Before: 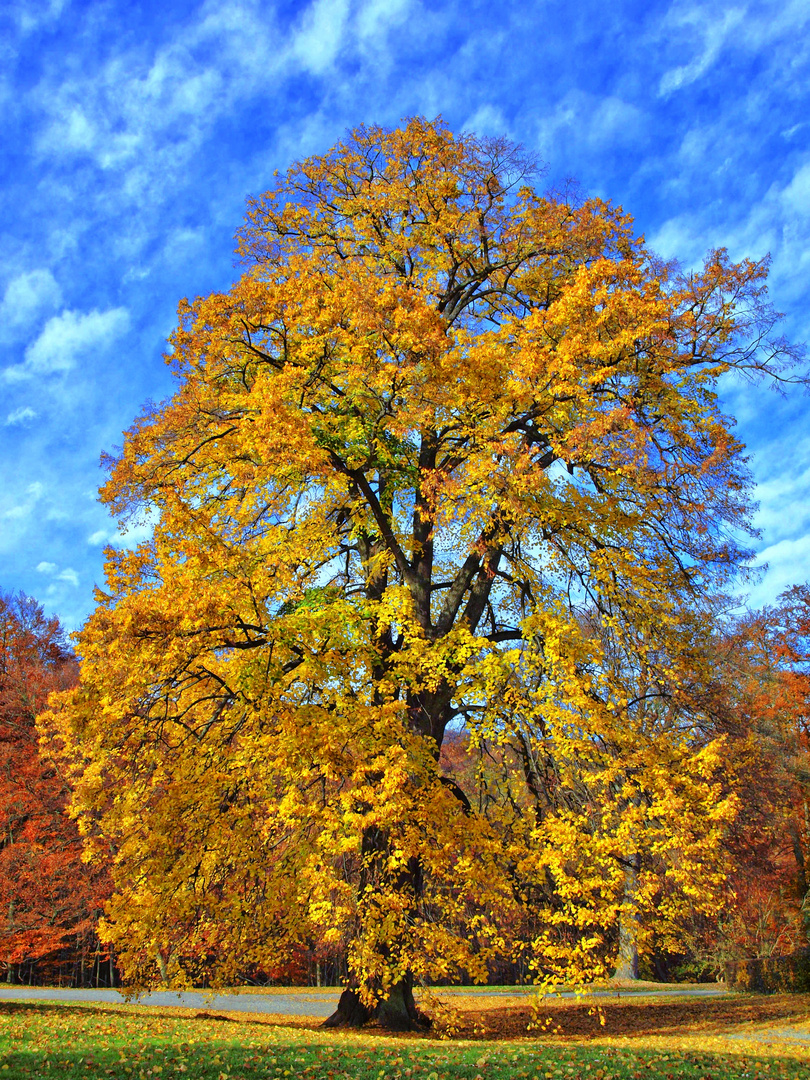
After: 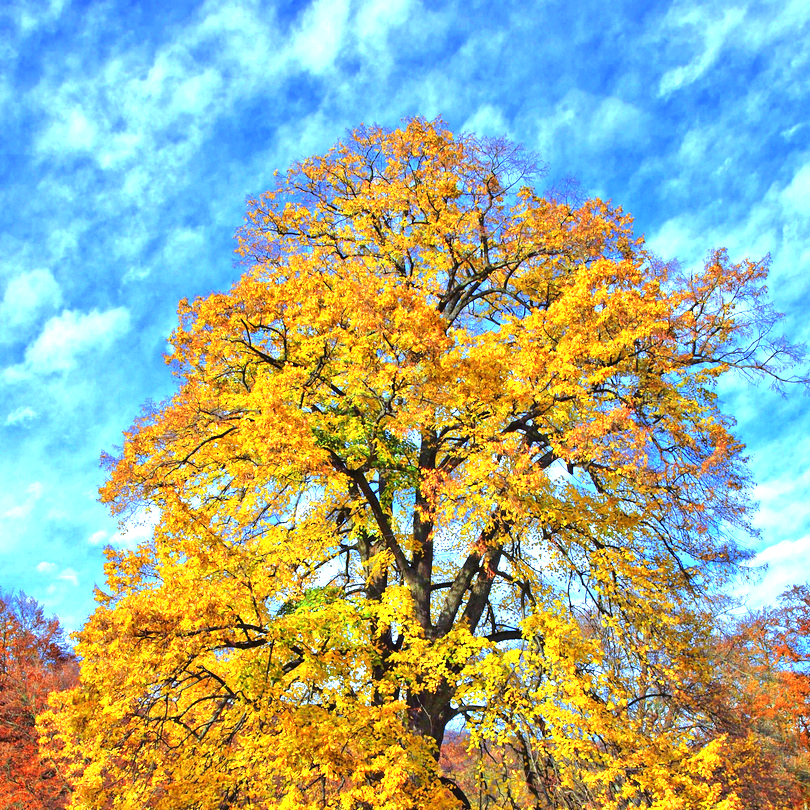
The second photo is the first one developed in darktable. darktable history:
crop: bottom 24.987%
exposure: exposure 0.941 EV, compensate highlight preservation false
color correction: highlights a* 0.018, highlights b* -0.288
